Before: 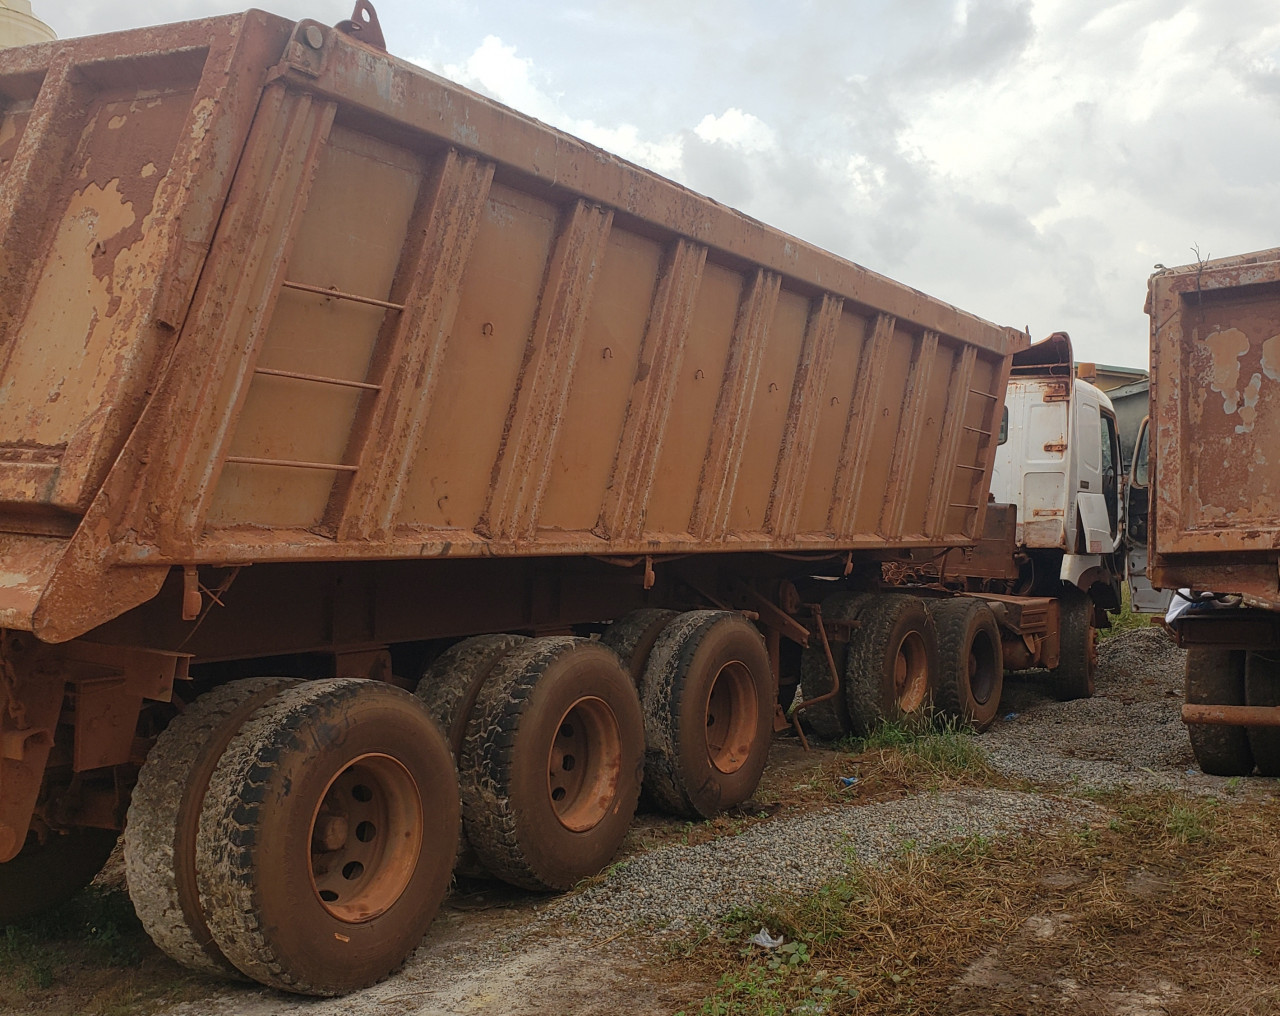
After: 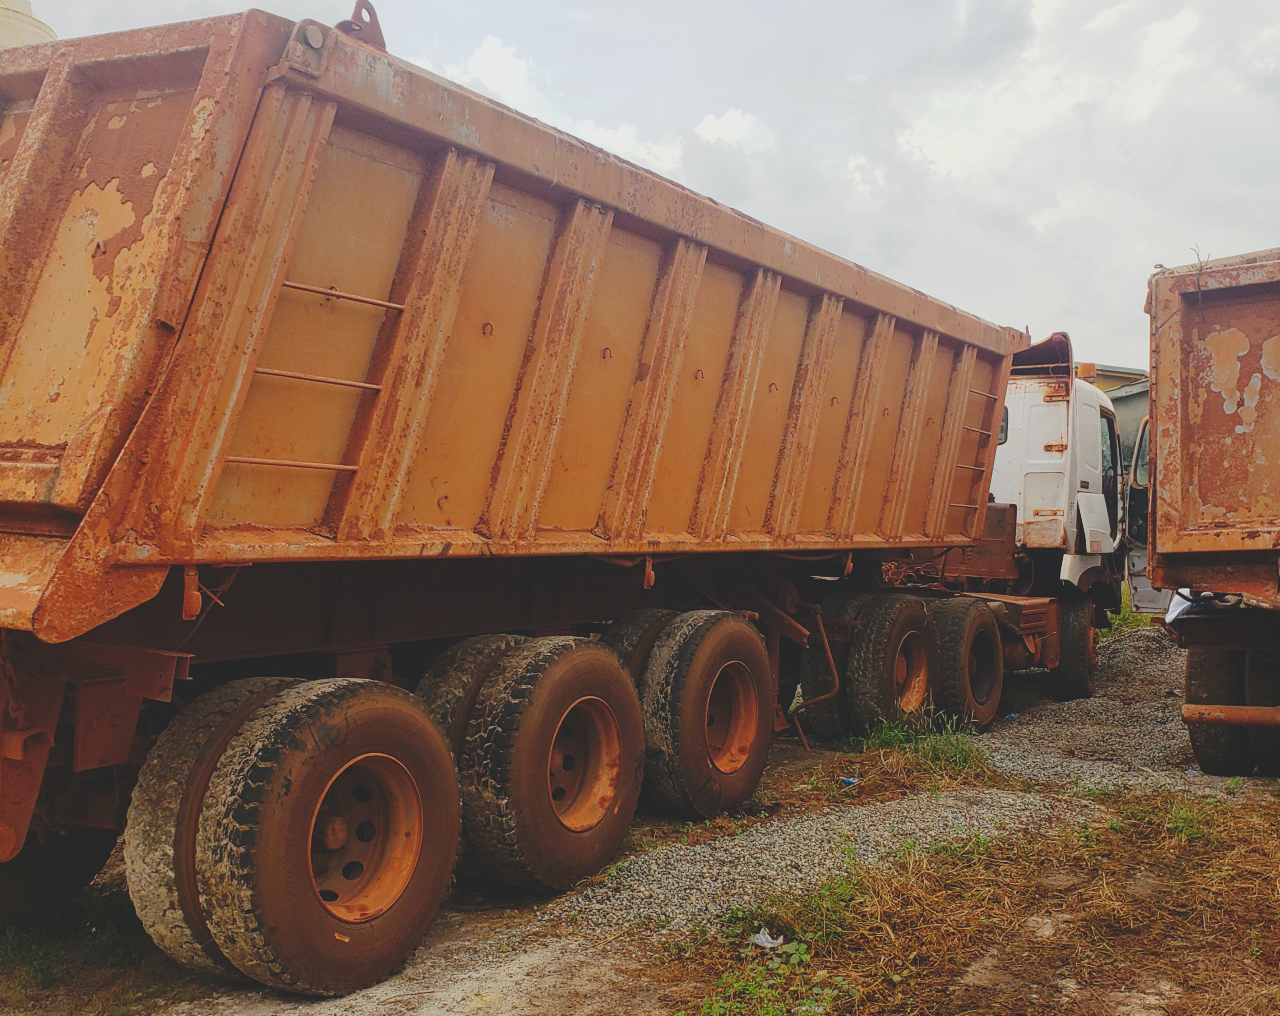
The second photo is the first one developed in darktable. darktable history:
lowpass: radius 0.1, contrast 0.85, saturation 1.1, unbound 0
tone curve: curves: ch0 [(0, 0) (0.003, 0.14) (0.011, 0.141) (0.025, 0.141) (0.044, 0.142) (0.069, 0.146) (0.1, 0.151) (0.136, 0.16) (0.177, 0.182) (0.224, 0.214) (0.277, 0.272) (0.335, 0.35) (0.399, 0.453) (0.468, 0.548) (0.543, 0.634) (0.623, 0.715) (0.709, 0.778) (0.801, 0.848) (0.898, 0.902) (1, 1)], preserve colors none
